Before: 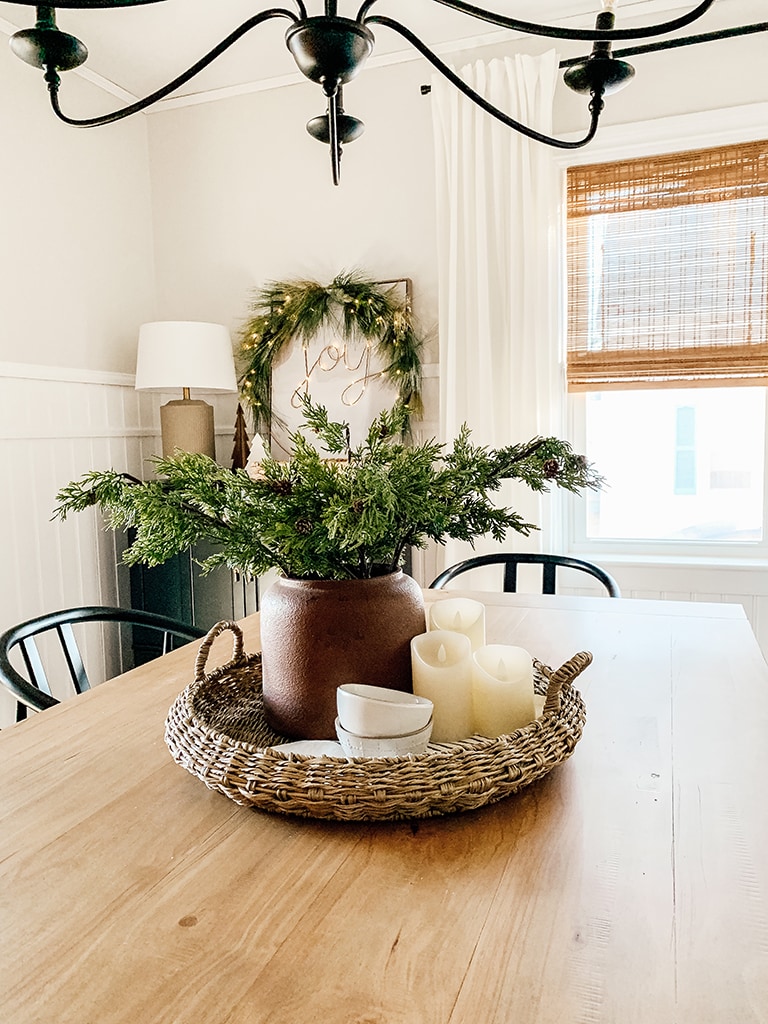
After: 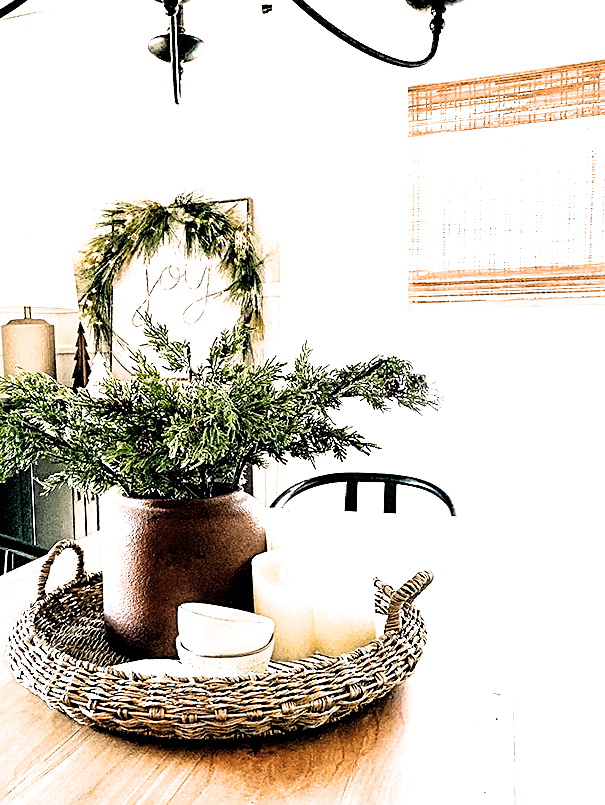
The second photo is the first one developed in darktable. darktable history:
crop and rotate: left 20.74%, top 7.912%, right 0.375%, bottom 13.378%
exposure: exposure 1 EV, compensate highlight preservation false
filmic rgb: black relative exposure -3.64 EV, white relative exposure 2.44 EV, hardness 3.29
grain: on, module defaults
sharpen: on, module defaults
